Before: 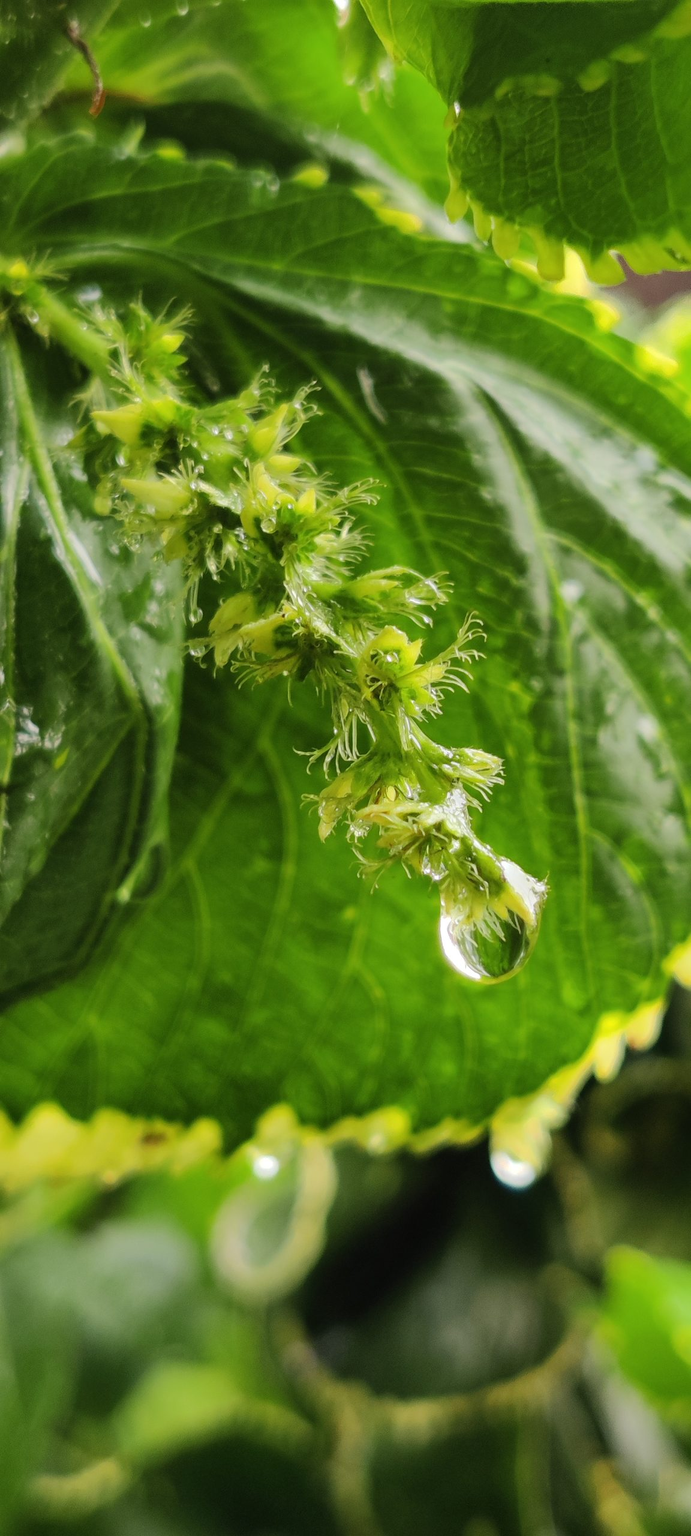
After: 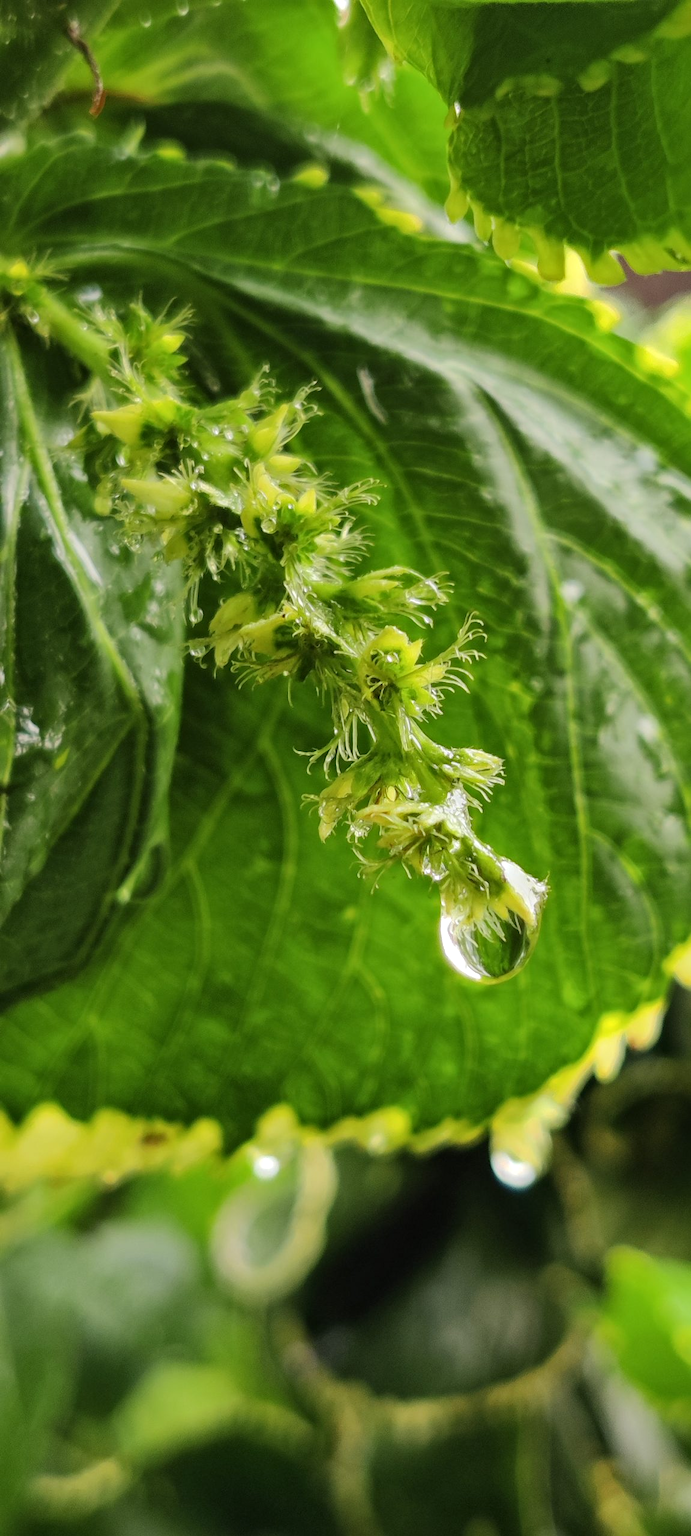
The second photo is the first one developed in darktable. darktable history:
local contrast: mode bilateral grid, contrast 27, coarseness 16, detail 115%, midtone range 0.2
